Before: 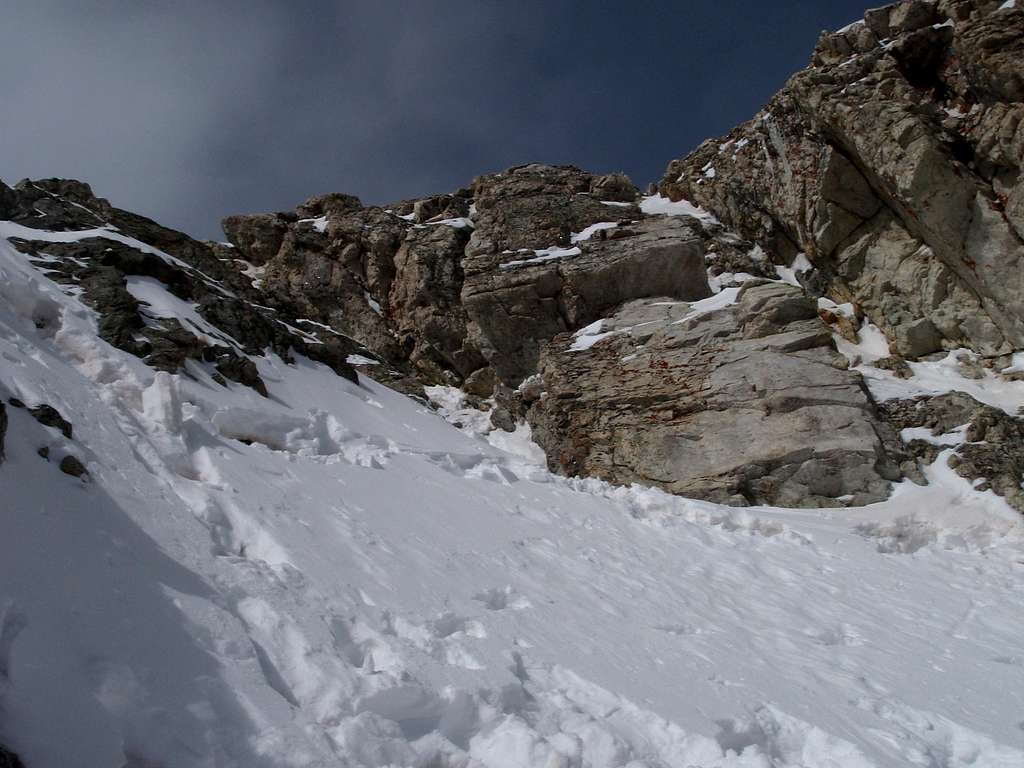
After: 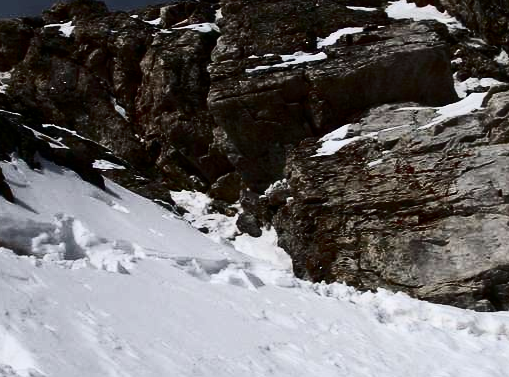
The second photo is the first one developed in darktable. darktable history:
contrast brightness saturation: contrast 0.485, saturation -0.089
crop: left 24.824%, top 25.499%, right 25.447%, bottom 25.408%
tone equalizer: edges refinement/feathering 500, mask exposure compensation -1.57 EV, preserve details no
